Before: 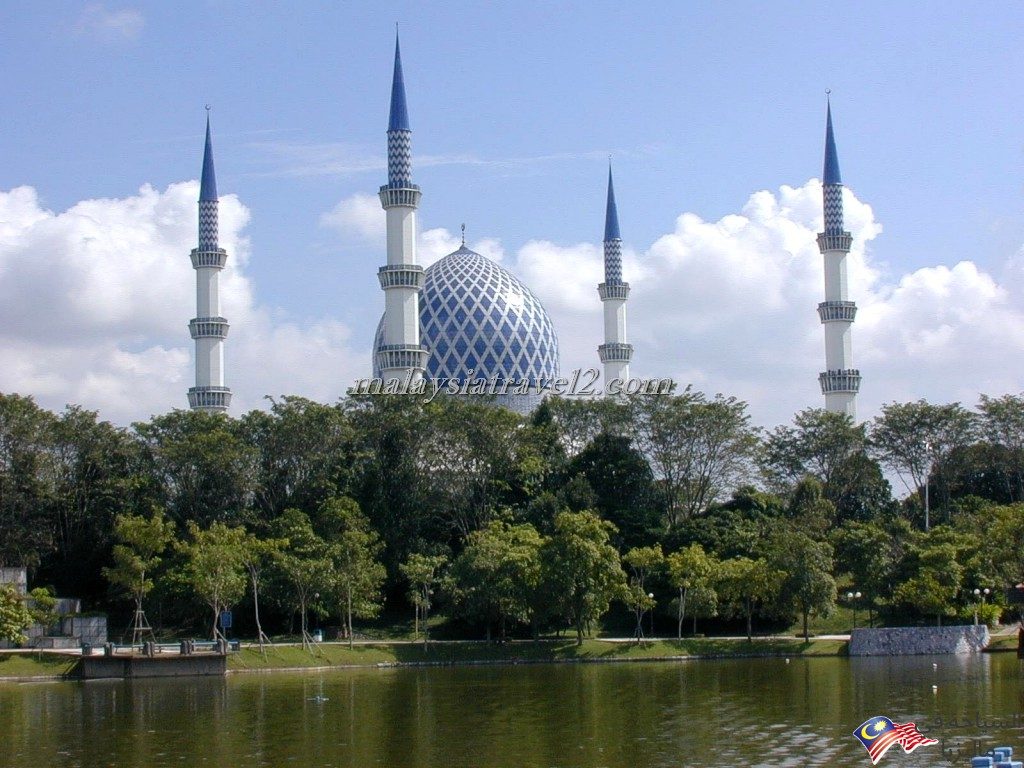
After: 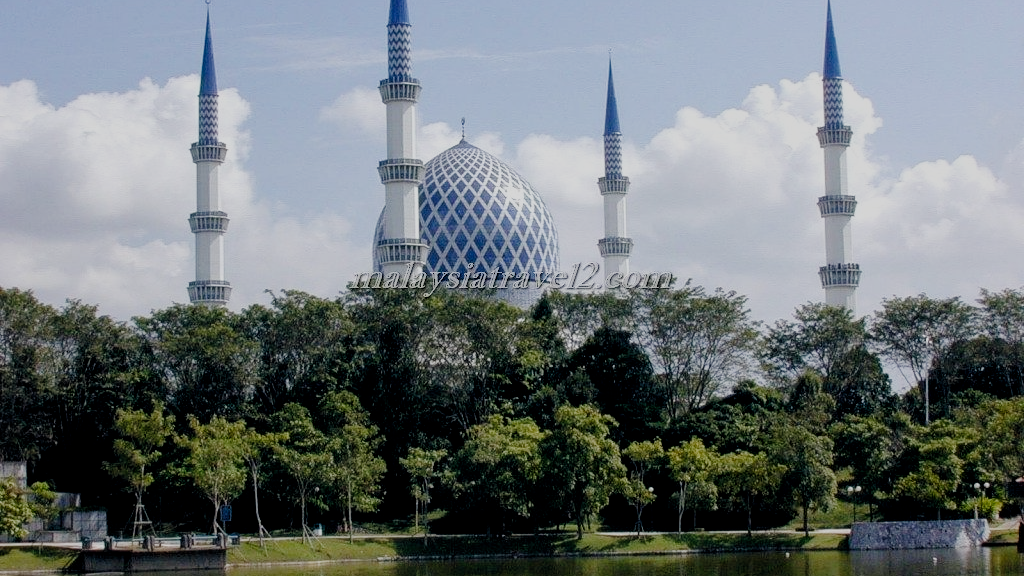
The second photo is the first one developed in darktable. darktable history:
filmic rgb: black relative exposure -6.75 EV, white relative exposure 5.87 EV, hardness 2.7, preserve chrominance no, color science v5 (2021)
local contrast: mode bilateral grid, contrast 20, coarseness 51, detail 128%, midtone range 0.2
crop: top 13.883%, bottom 11.115%
color balance rgb: power › hue 311.68°, global offset › chroma 0.065%, global offset › hue 253.26°, perceptual saturation grading › global saturation 0.994%, perceptual brilliance grading › highlights 2.77%
